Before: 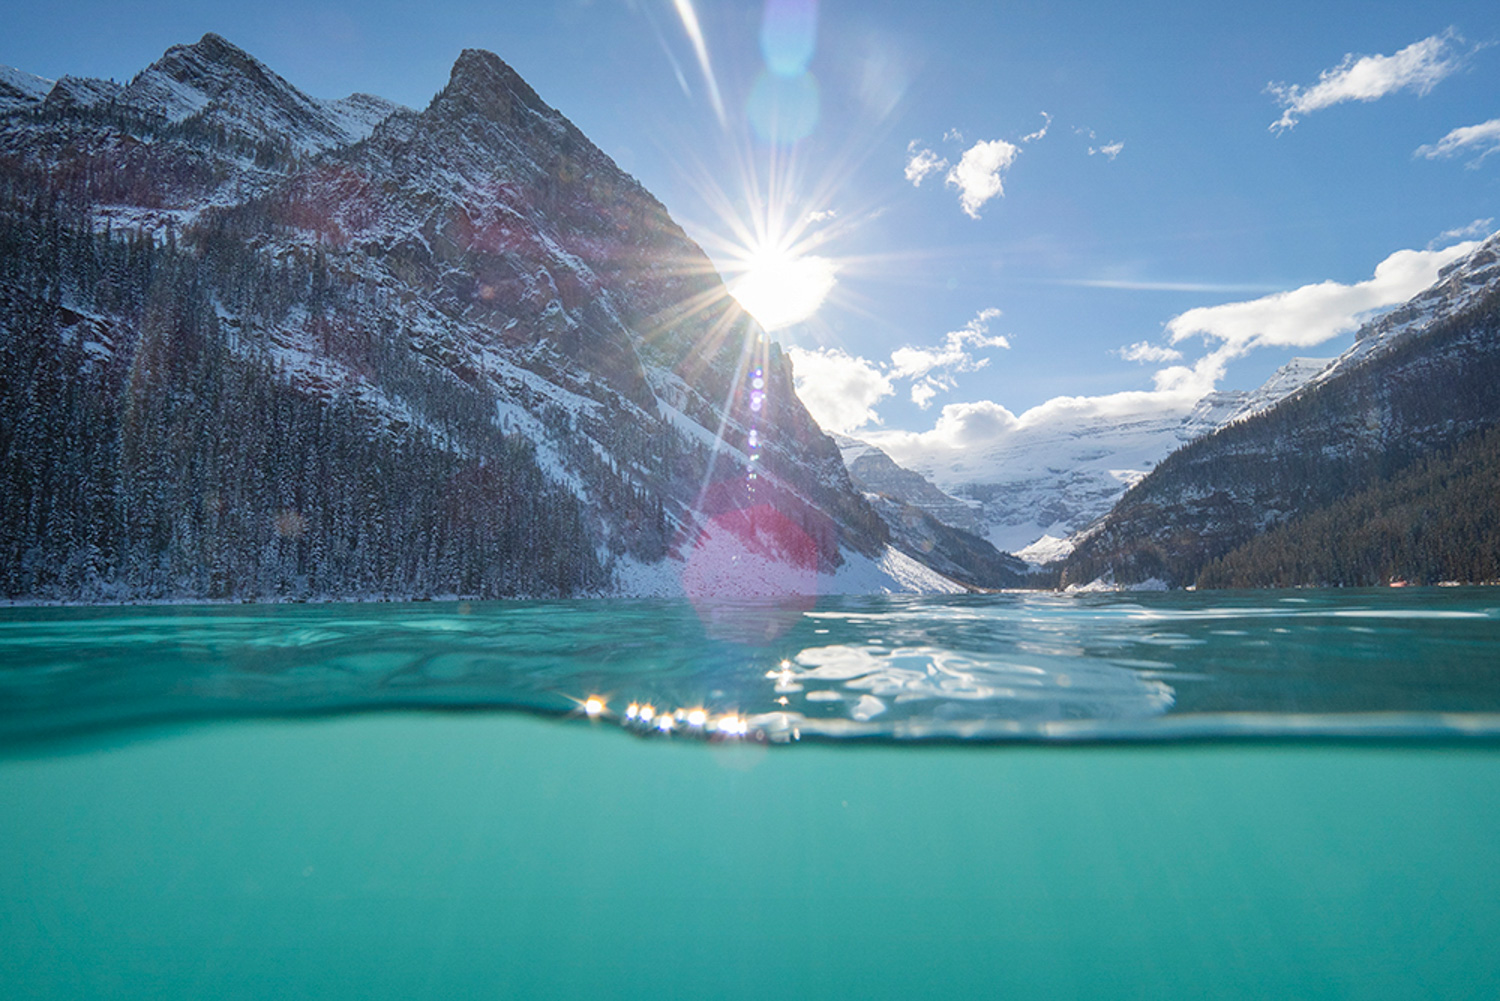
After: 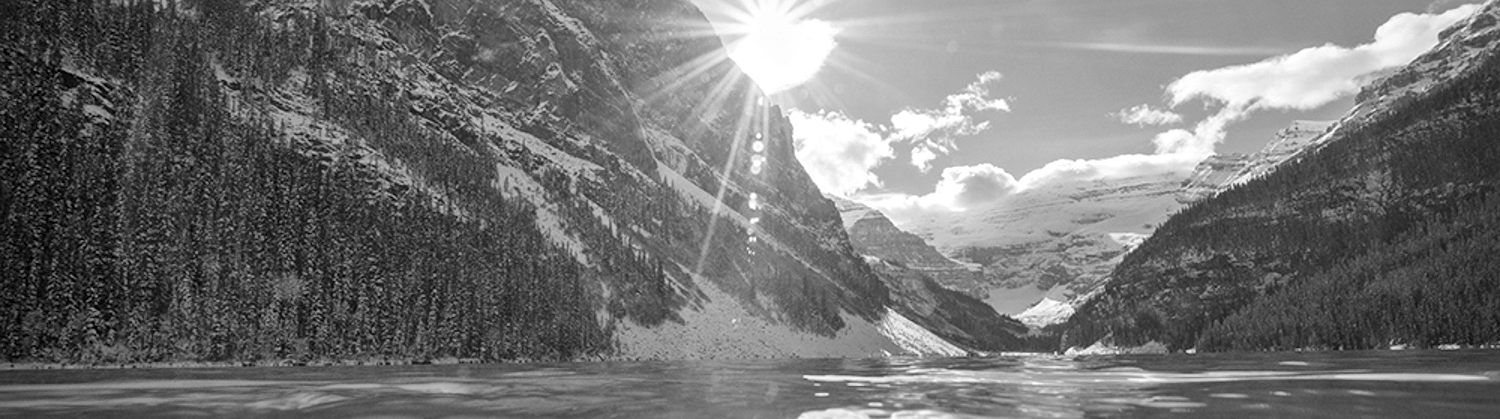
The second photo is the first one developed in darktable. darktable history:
exposure: compensate highlight preservation false
local contrast: mode bilateral grid, contrast 20, coarseness 20, detail 150%, midtone range 0.2
monochrome: a 16.06, b 15.48, size 1
crop and rotate: top 23.84%, bottom 34.294%
